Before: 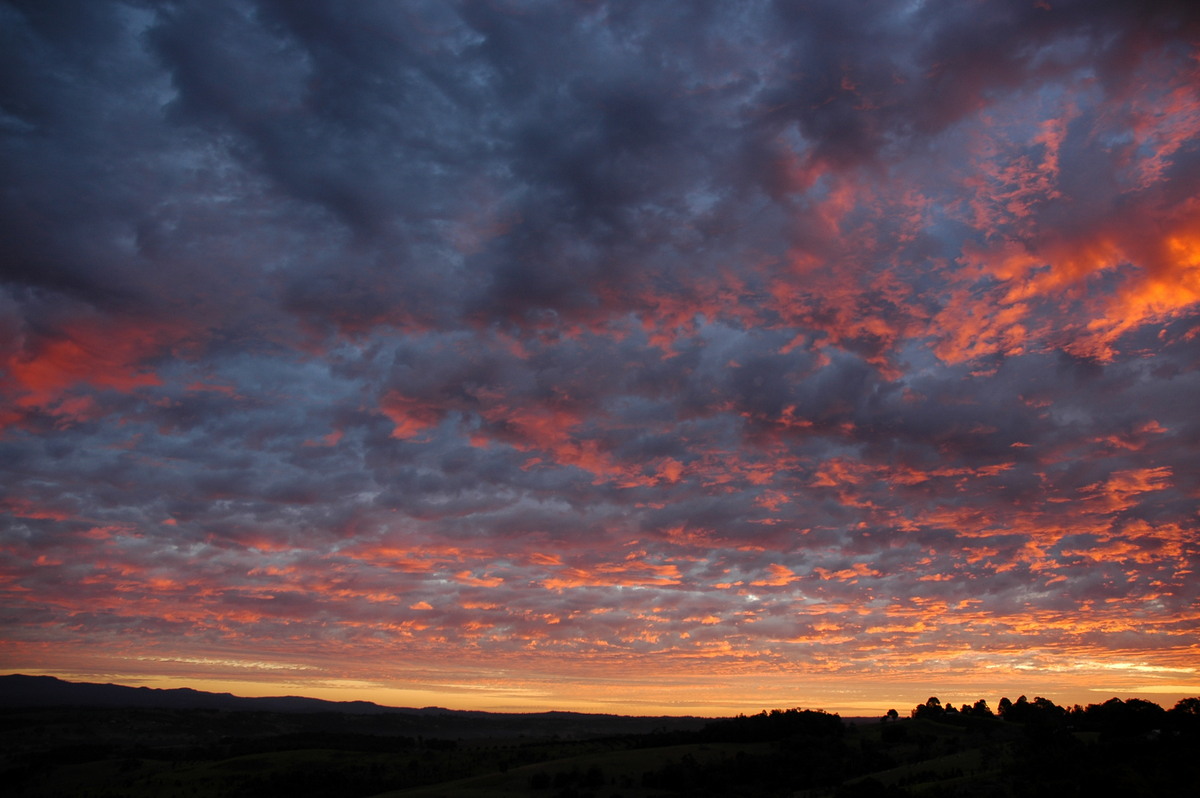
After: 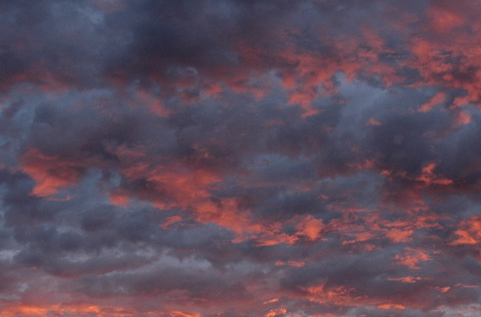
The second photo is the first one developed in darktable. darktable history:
crop: left 30.023%, top 30.381%, right 29.887%, bottom 29.863%
local contrast: on, module defaults
